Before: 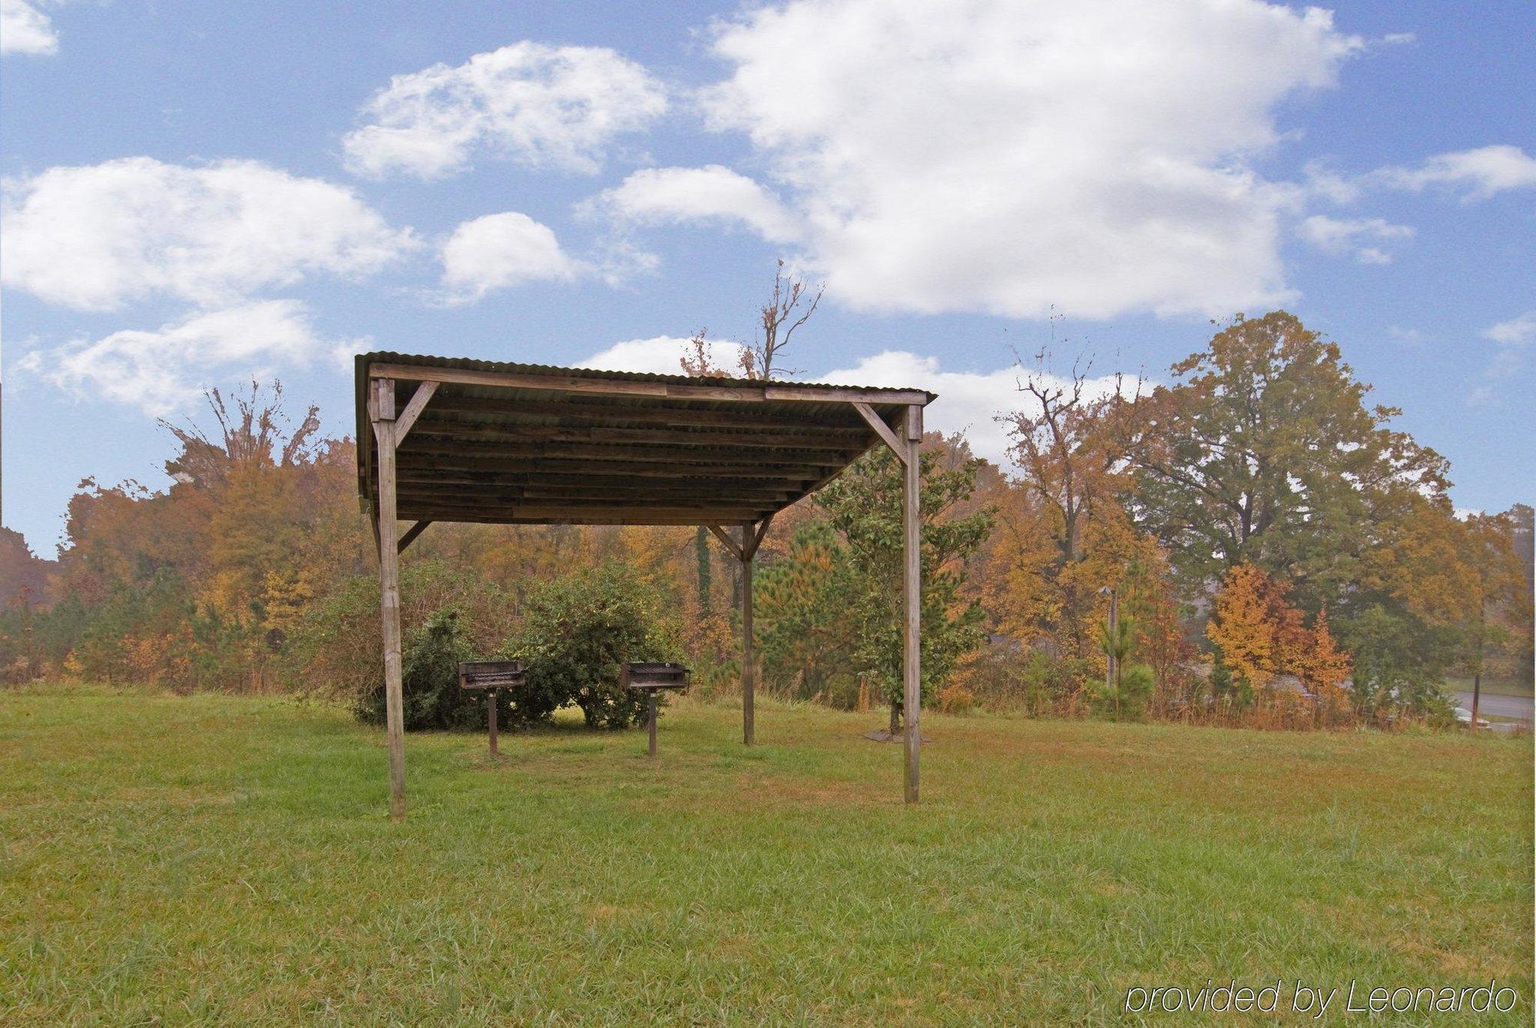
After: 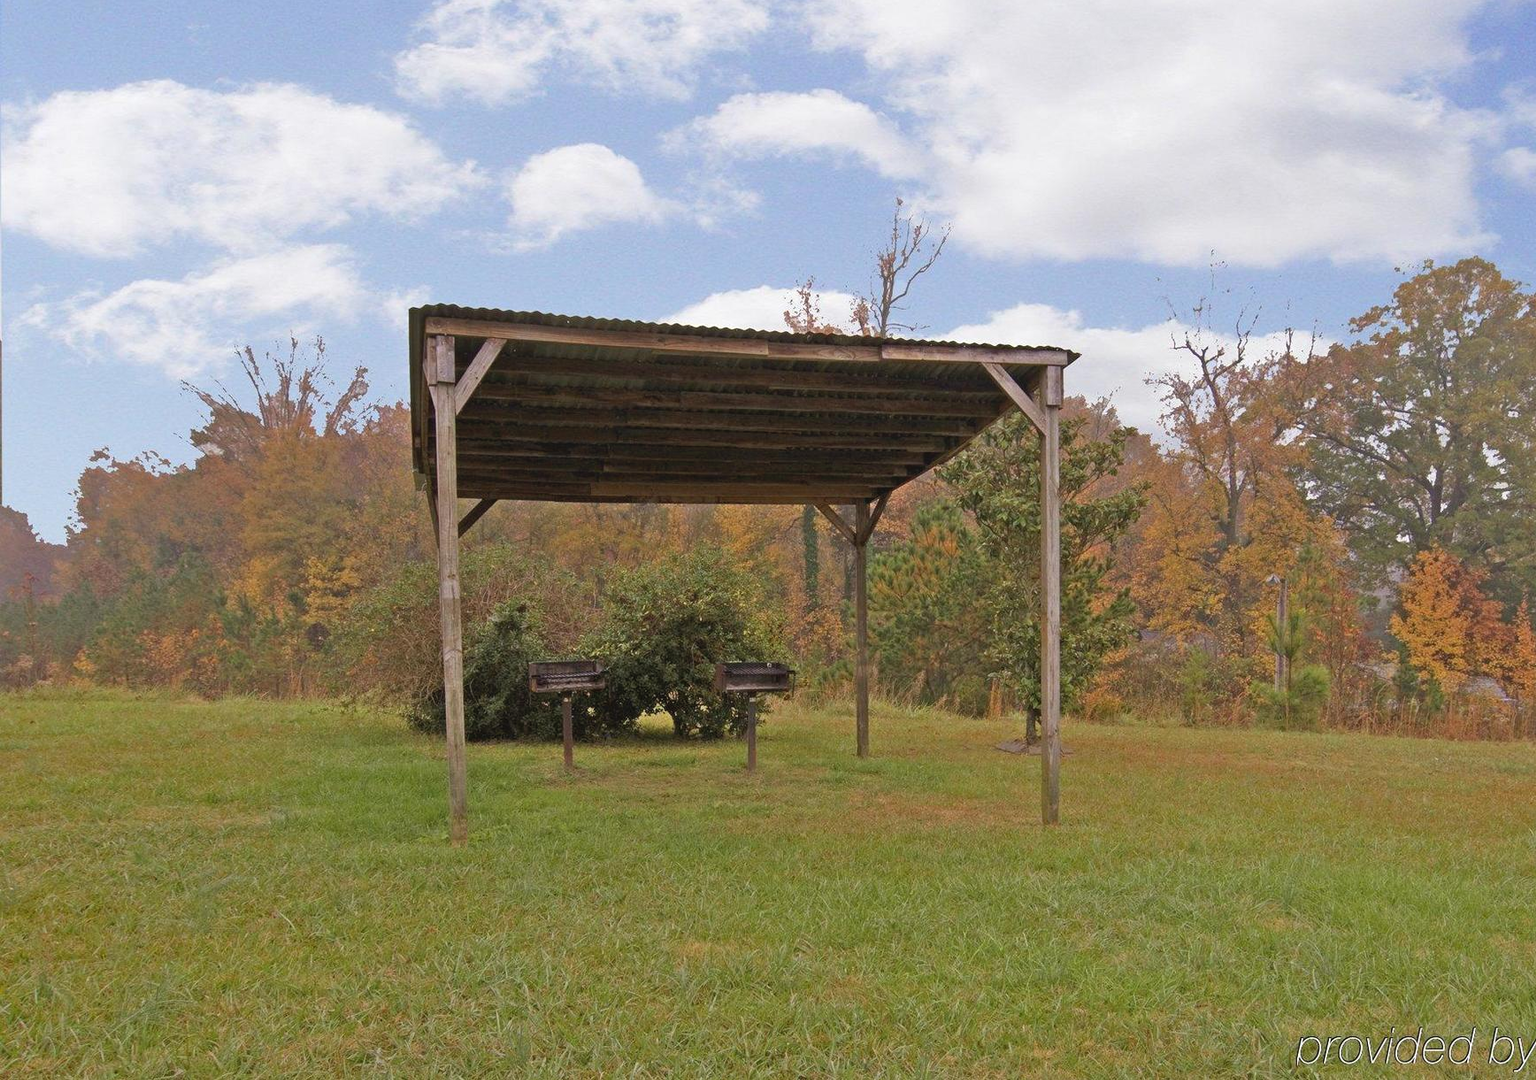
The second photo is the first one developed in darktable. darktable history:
crop: top 8.542%, right 12.7%, bottom 0%
local contrast: highlights 103%, shadows 76%, detail 96%
